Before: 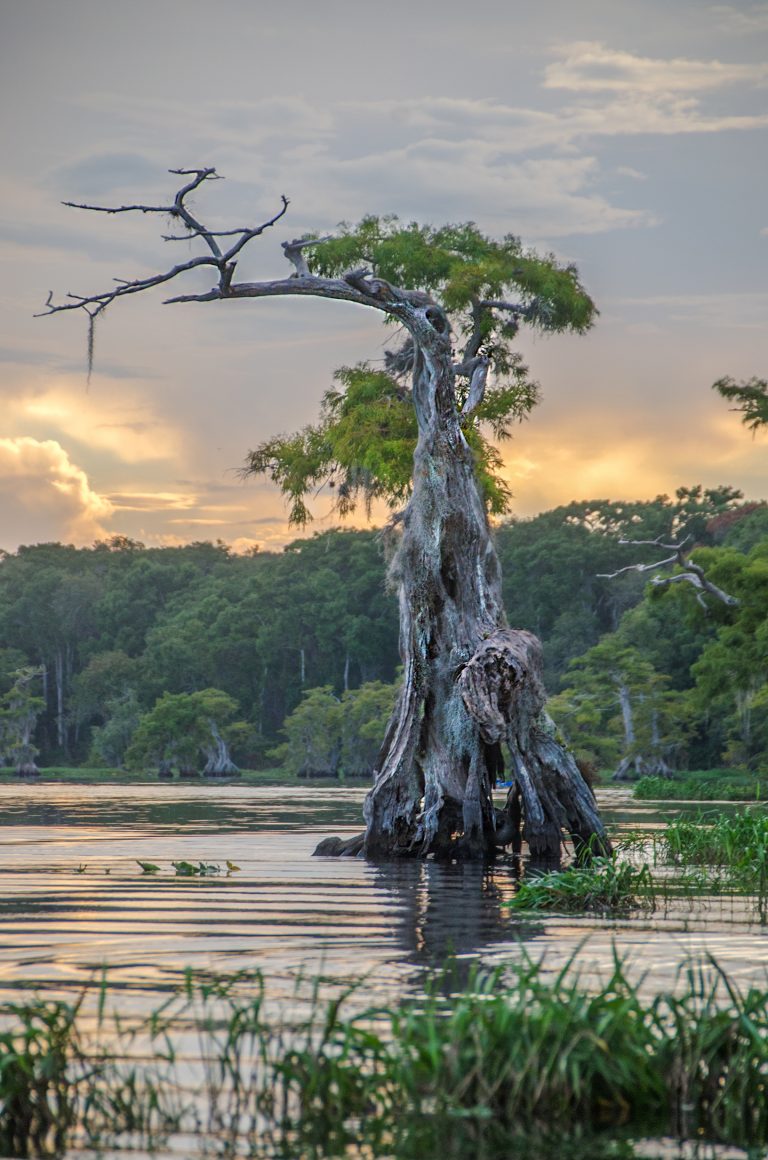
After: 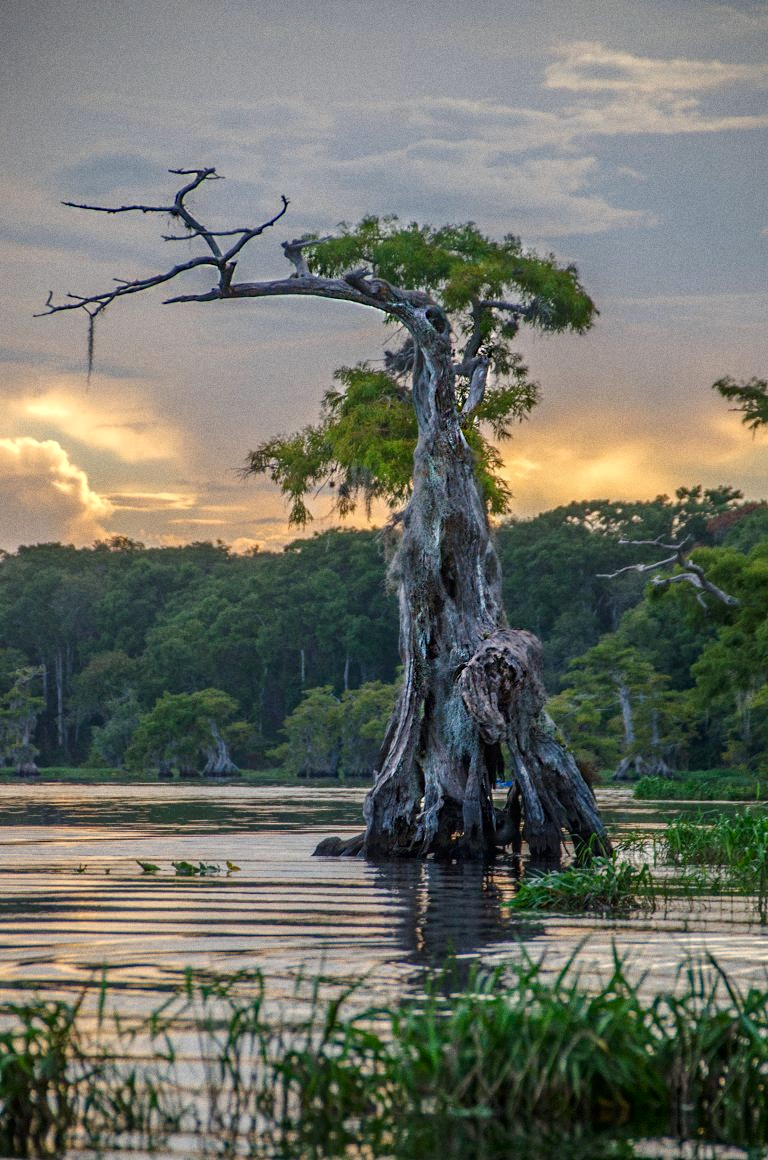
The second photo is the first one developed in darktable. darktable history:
haze removal: compatibility mode true, adaptive false
contrast brightness saturation: brightness -0.09
grain: strength 26%
